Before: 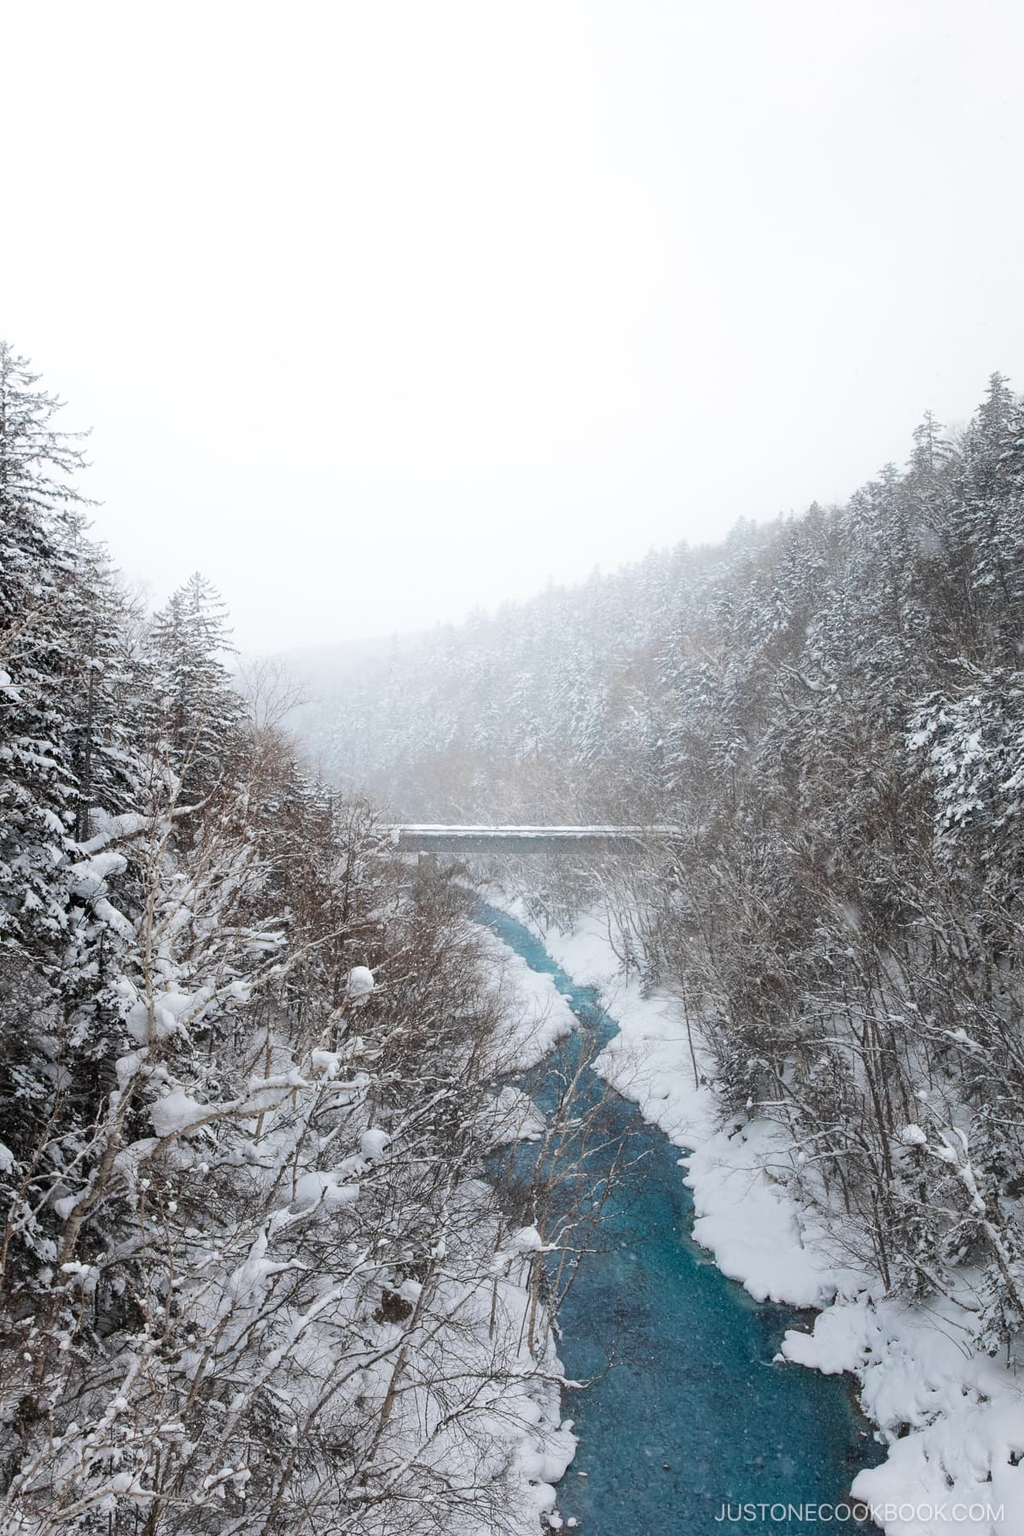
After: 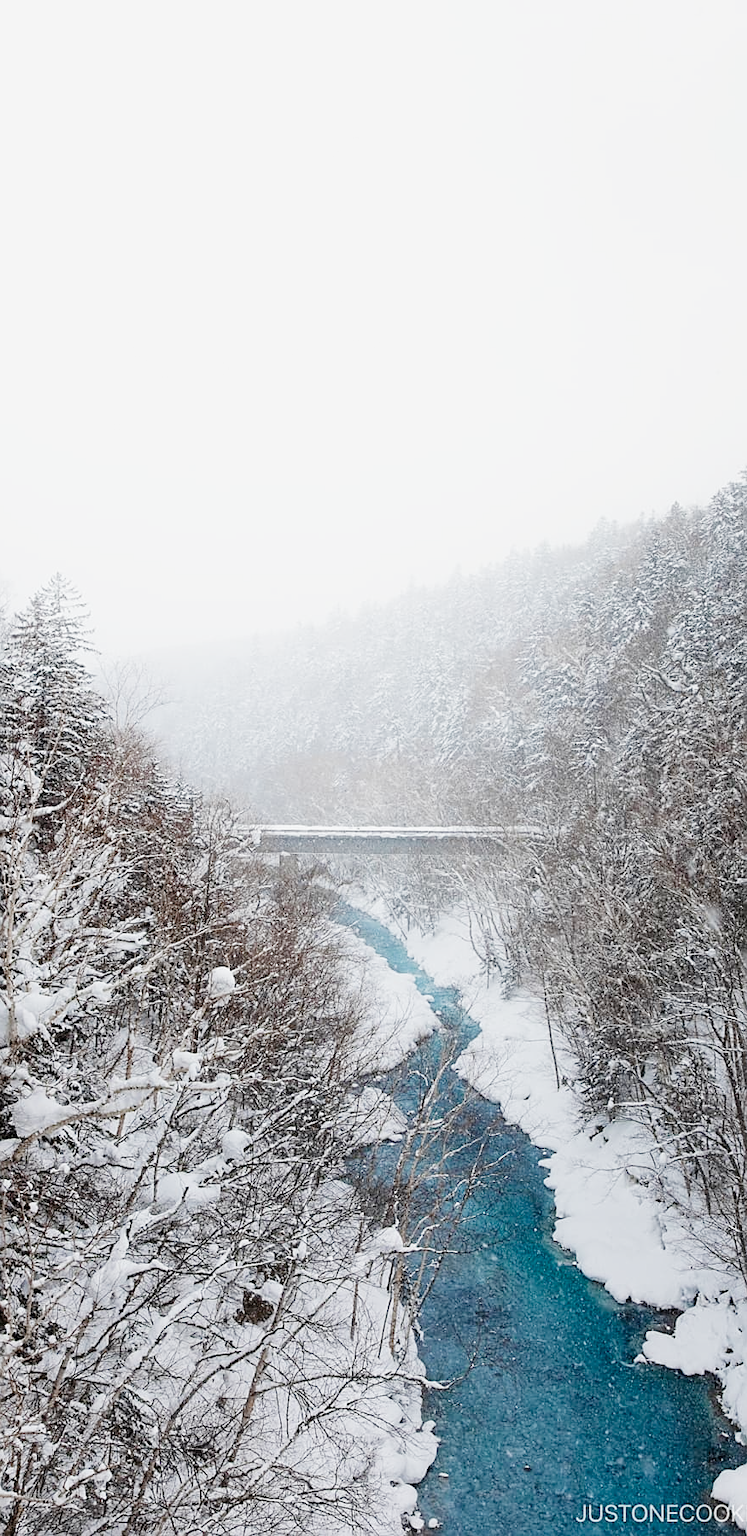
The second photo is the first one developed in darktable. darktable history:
filmic rgb: middle gray luminance 28.78%, black relative exposure -10.23 EV, white relative exposure 5.48 EV, threshold 5.98 EV, target black luminance 0%, hardness 3.91, latitude 1.29%, contrast 1.132, highlights saturation mix 3.93%, shadows ↔ highlights balance 15.23%, add noise in highlights 0.001, preserve chrominance no, color science v3 (2019), use custom middle-gray values true, contrast in highlights soft, enable highlight reconstruction true
crop: left 13.603%, top 0%, right 13.394%
exposure: exposure 1.248 EV, compensate highlight preservation false
sharpen: on, module defaults
